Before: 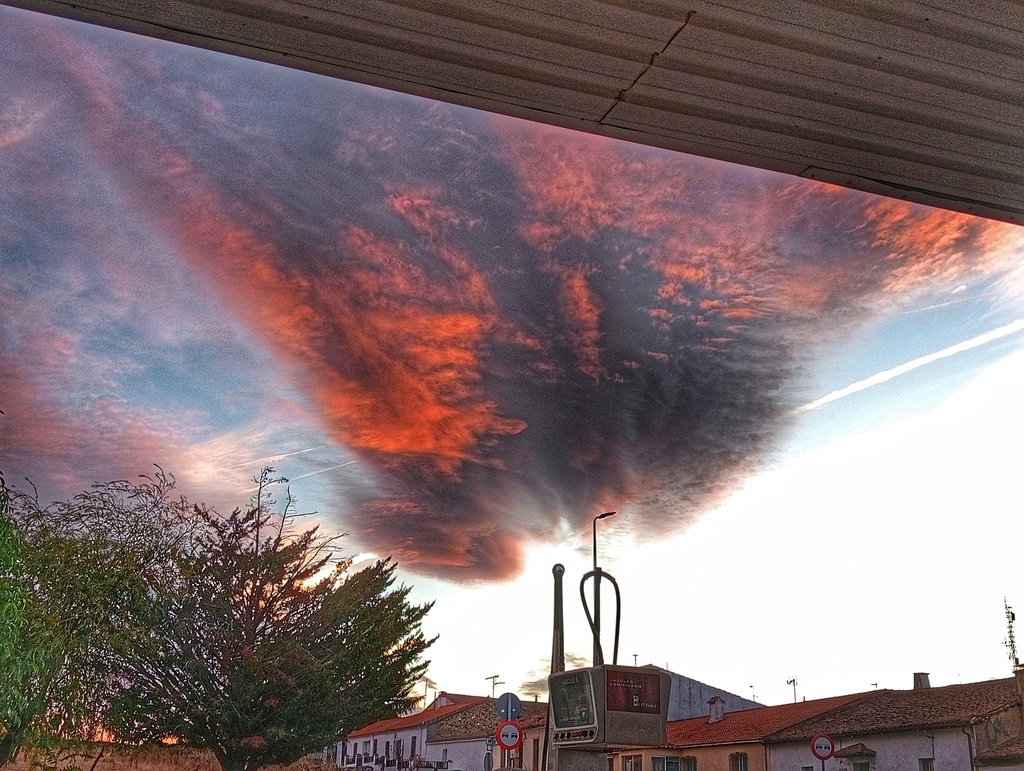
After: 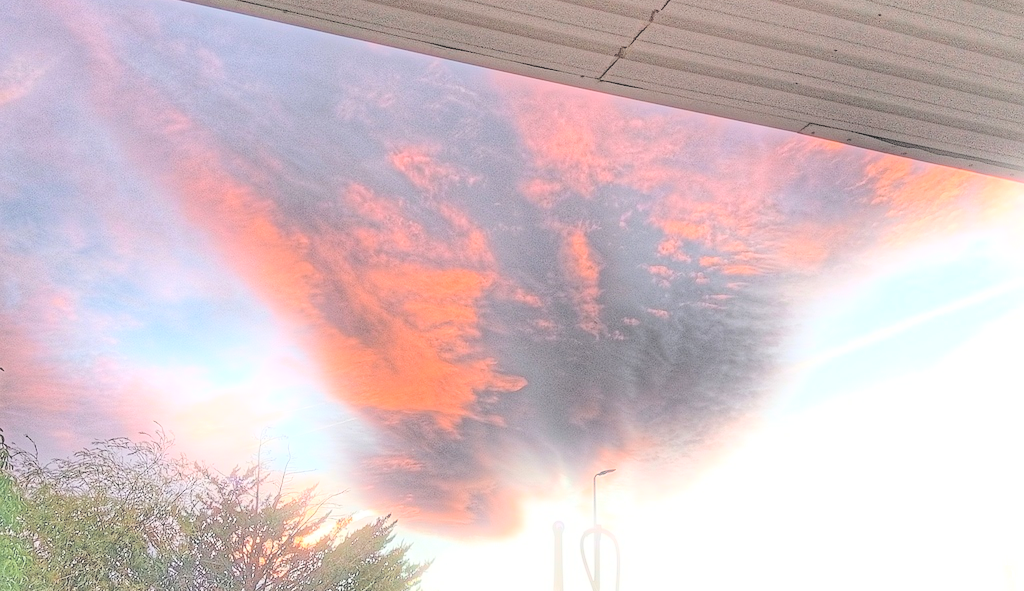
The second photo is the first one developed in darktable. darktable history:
crop: top 5.667%, bottom 17.637%
bloom: size 5%, threshold 95%, strength 15%
contrast brightness saturation: brightness 1
